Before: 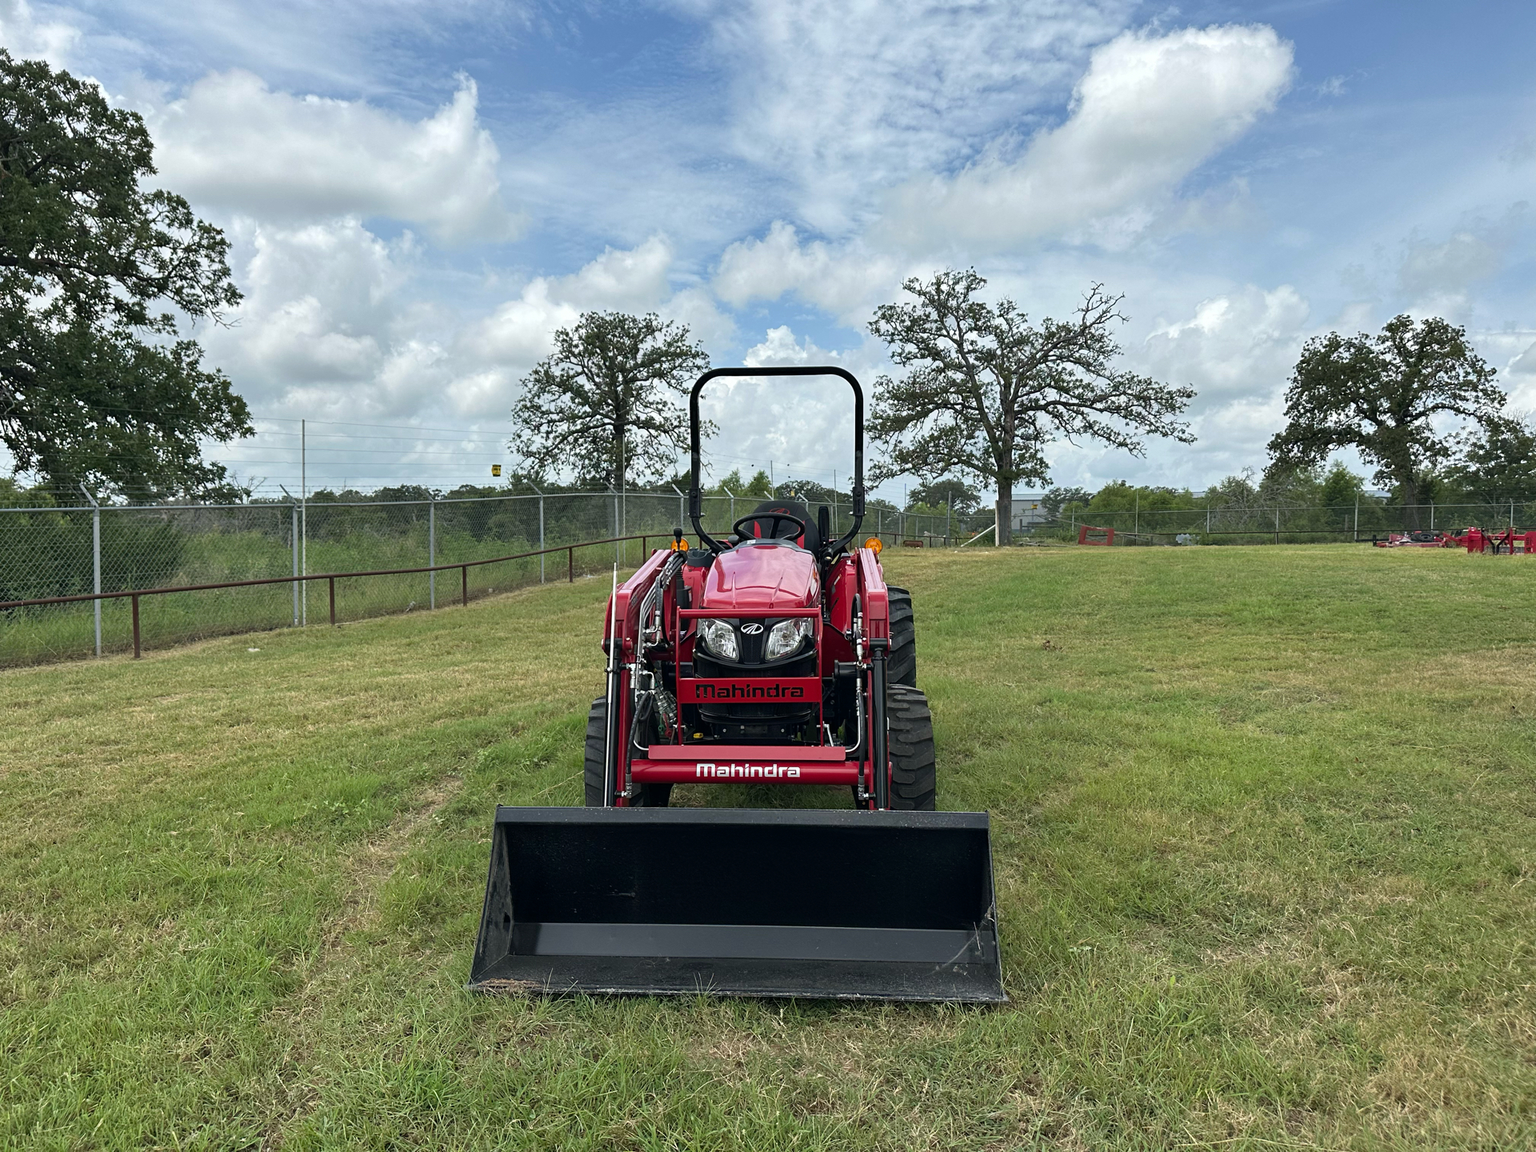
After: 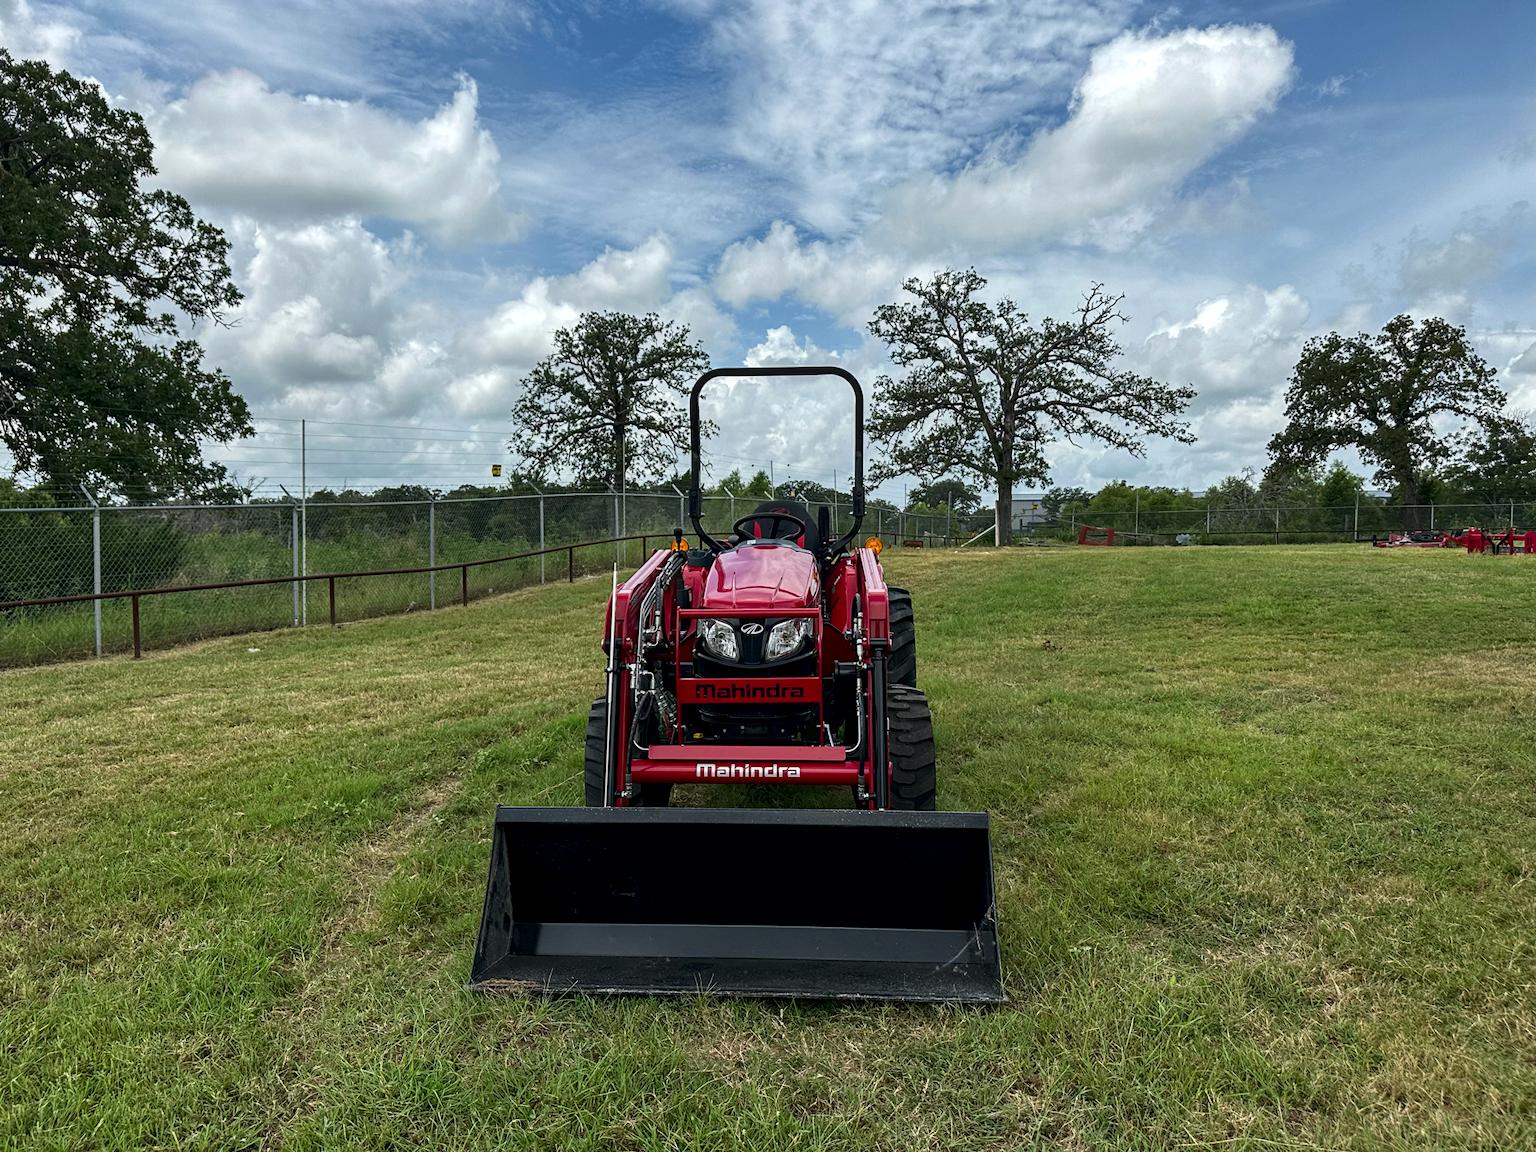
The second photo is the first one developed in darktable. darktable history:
local contrast: on, module defaults
contrast brightness saturation: contrast 0.068, brightness -0.134, saturation 0.064
